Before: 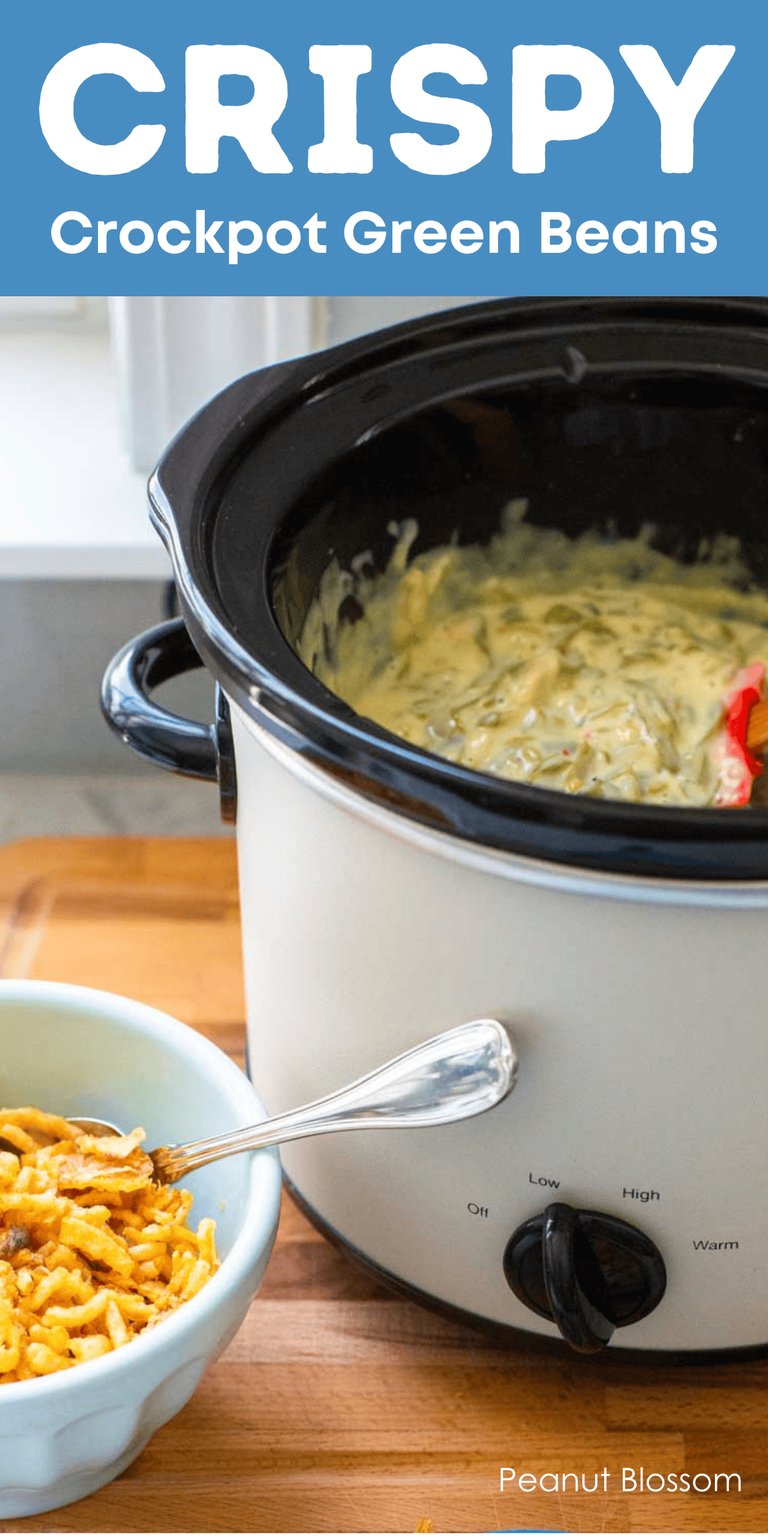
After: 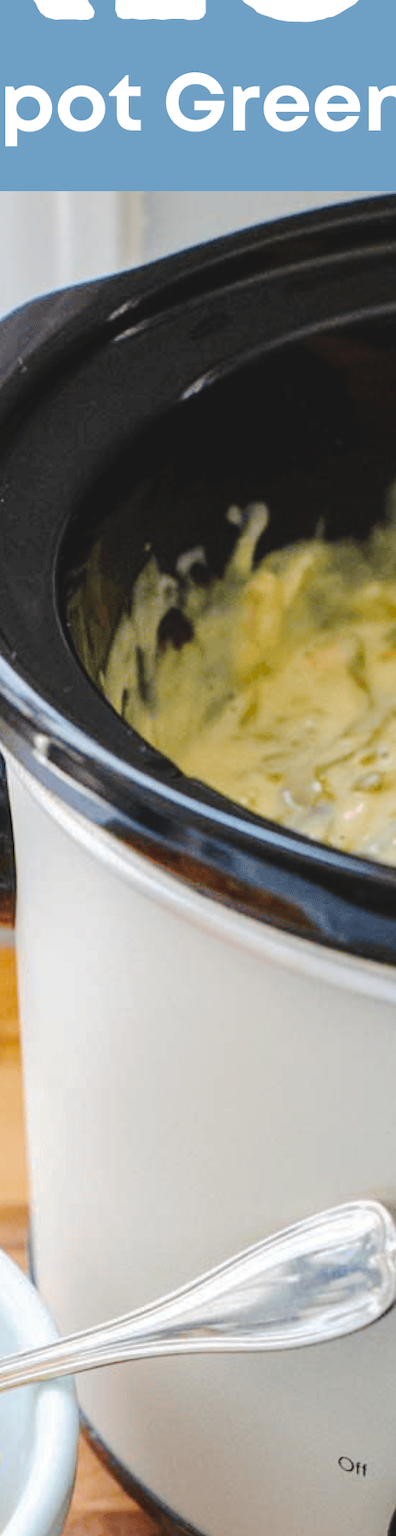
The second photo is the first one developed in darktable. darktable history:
crop and rotate: left 29.409%, top 10.38%, right 33.558%, bottom 17.915%
tone curve: curves: ch0 [(0, 0) (0.003, 0.077) (0.011, 0.08) (0.025, 0.083) (0.044, 0.095) (0.069, 0.106) (0.1, 0.12) (0.136, 0.144) (0.177, 0.185) (0.224, 0.231) (0.277, 0.297) (0.335, 0.382) (0.399, 0.471) (0.468, 0.553) (0.543, 0.623) (0.623, 0.689) (0.709, 0.75) (0.801, 0.81) (0.898, 0.873) (1, 1)], preserve colors none
